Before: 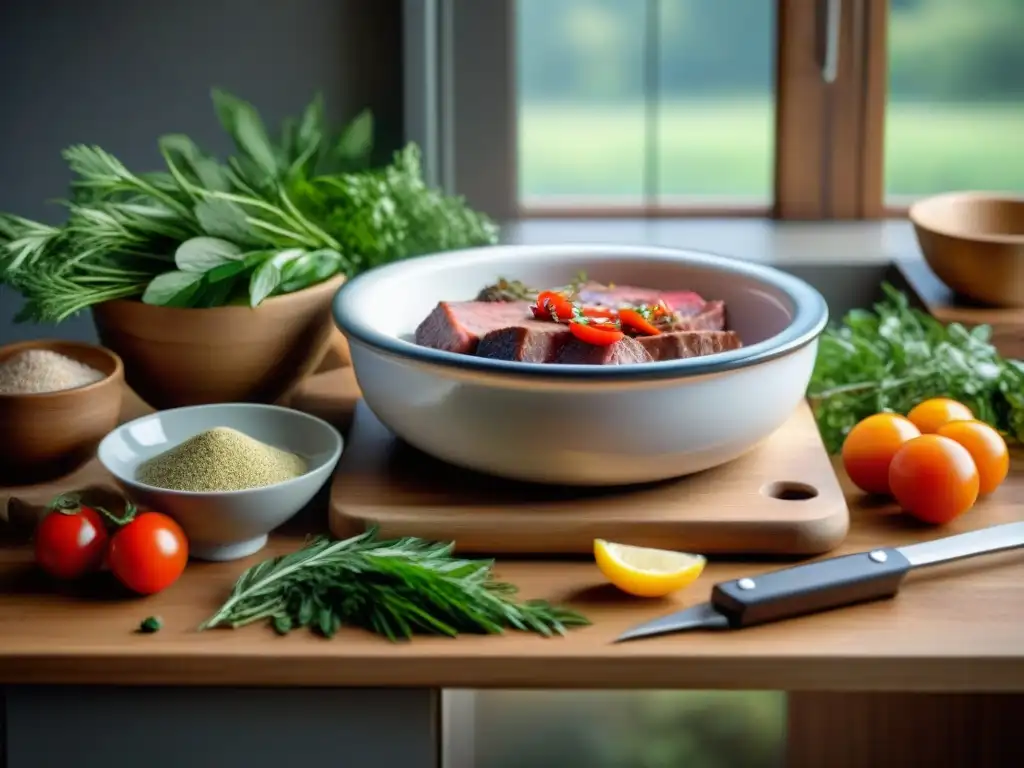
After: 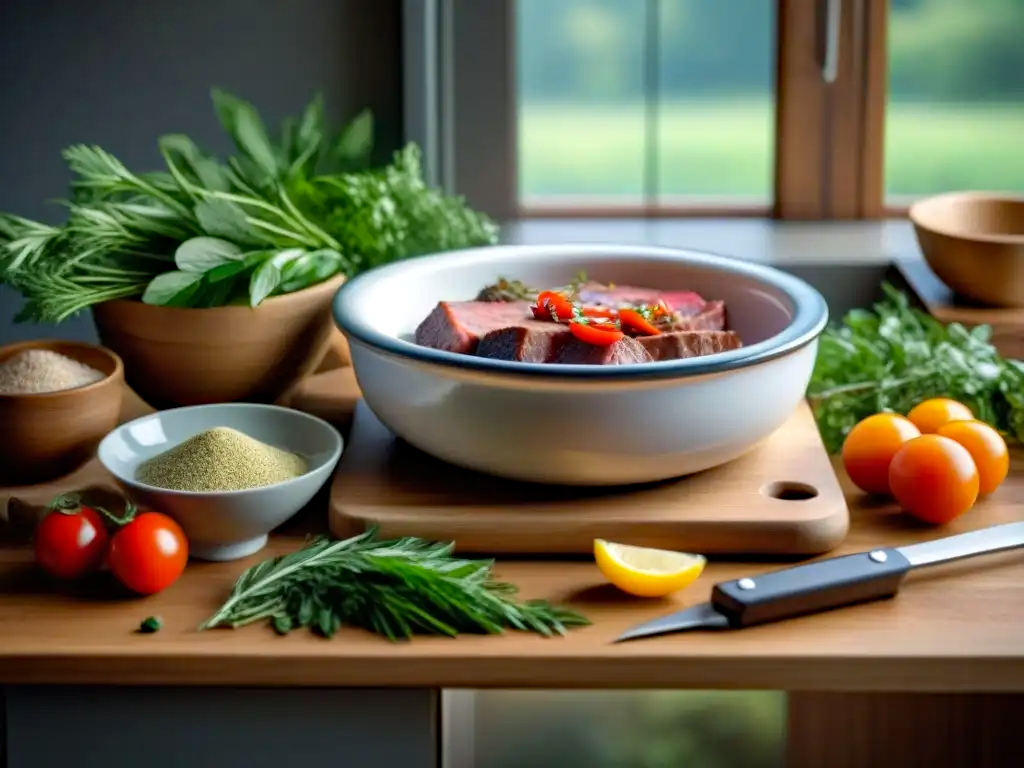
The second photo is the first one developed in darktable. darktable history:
levels: levels [0, 0.492, 0.984]
haze removal: compatibility mode true, adaptive false
